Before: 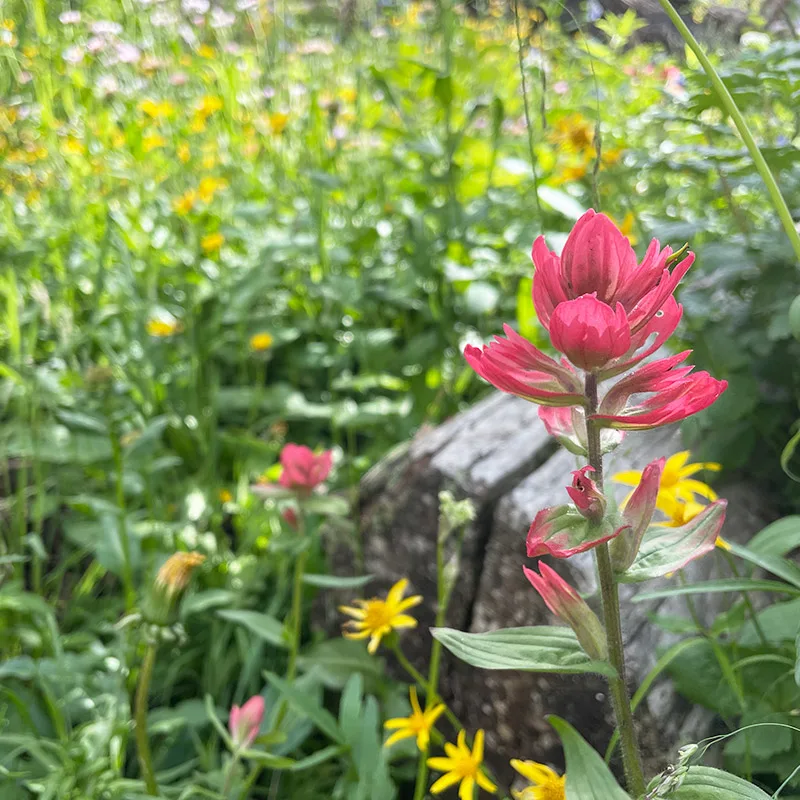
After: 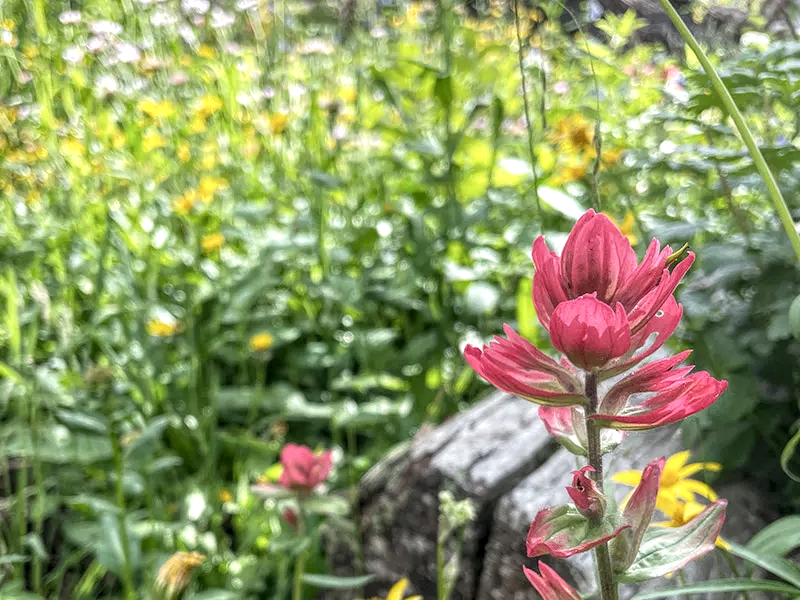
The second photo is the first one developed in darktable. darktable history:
local contrast: highlights 100%, shadows 100%, detail 200%, midtone range 0.2
crop: bottom 24.988%
contrast brightness saturation: saturation -0.1
